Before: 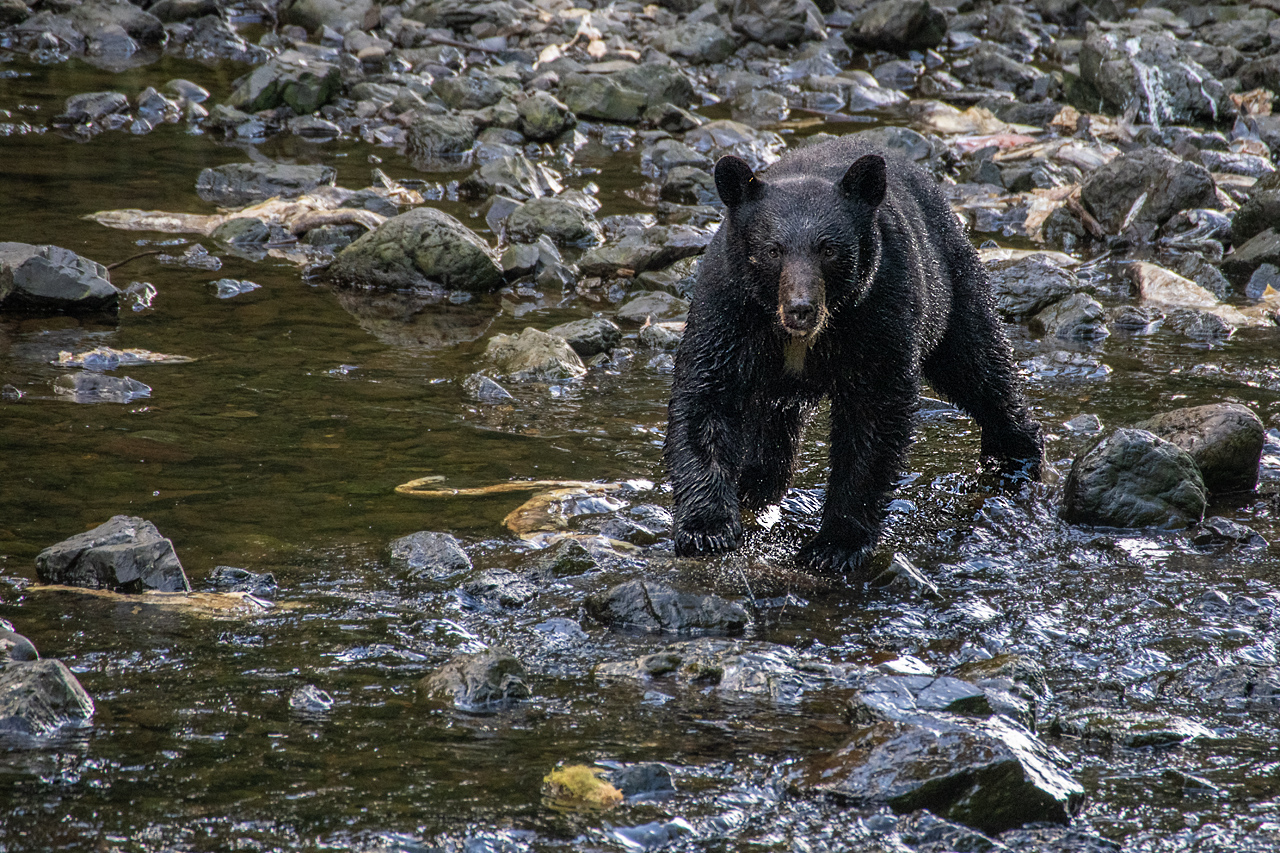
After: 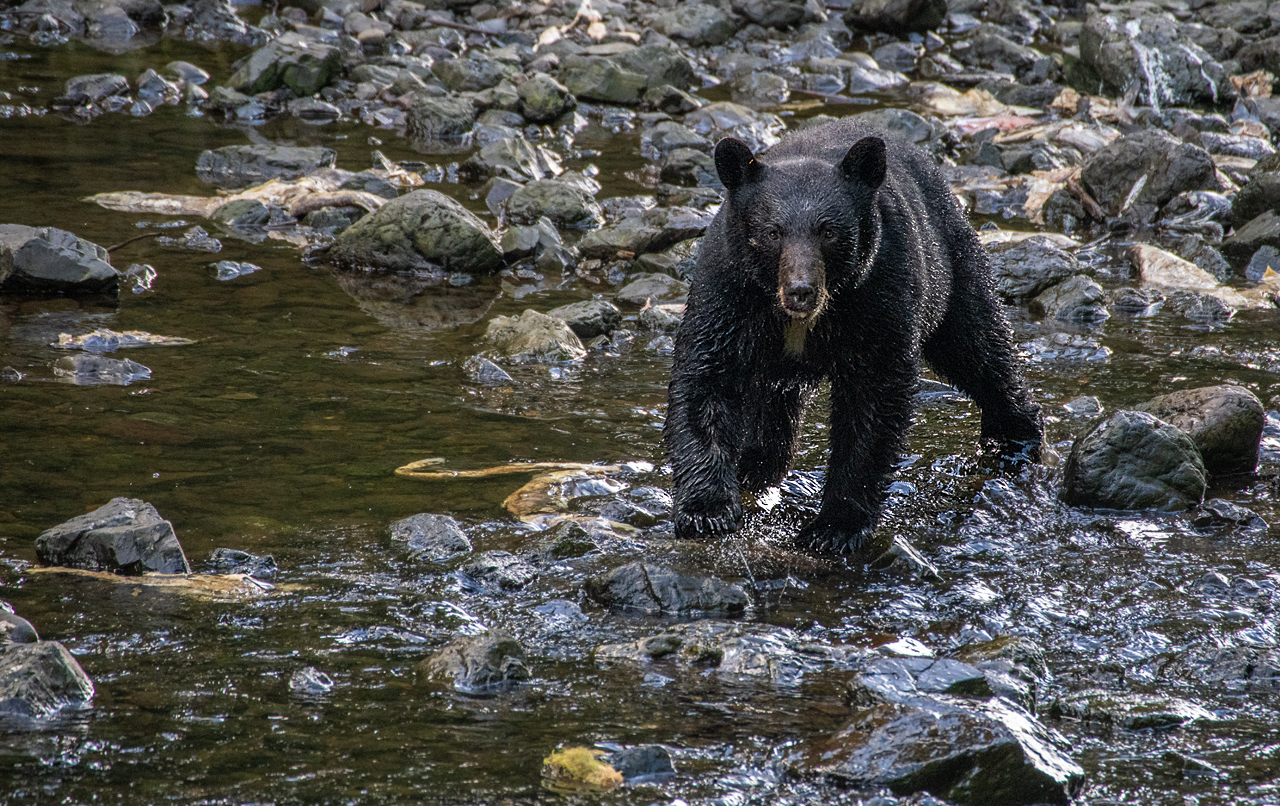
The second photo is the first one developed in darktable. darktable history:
crop and rotate: top 2.331%, bottom 3.134%
